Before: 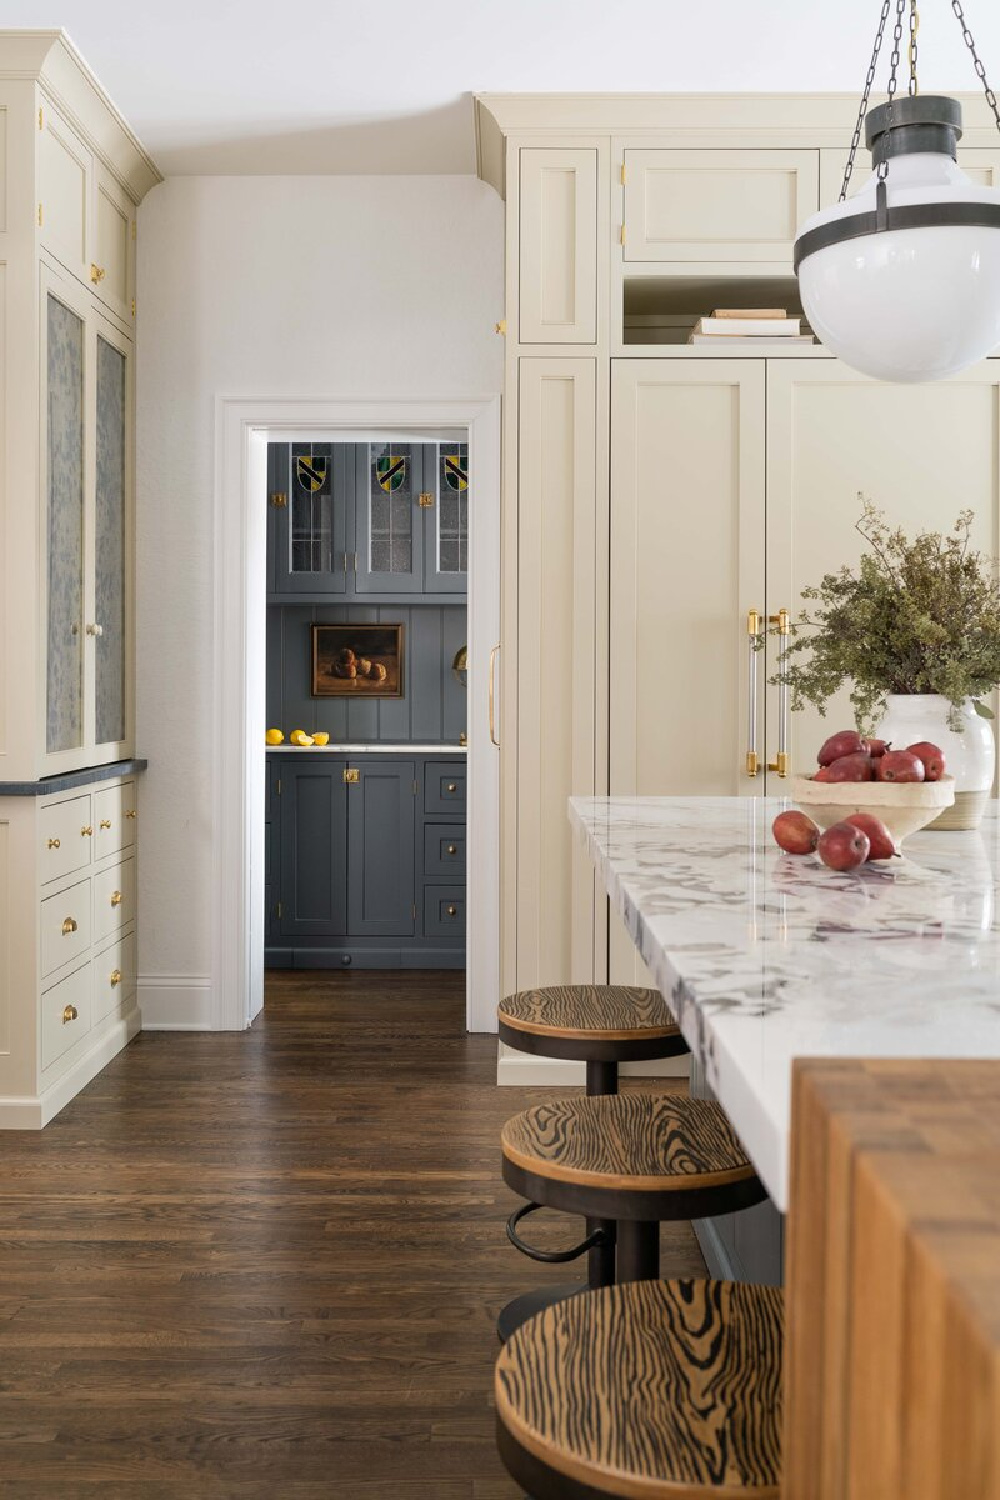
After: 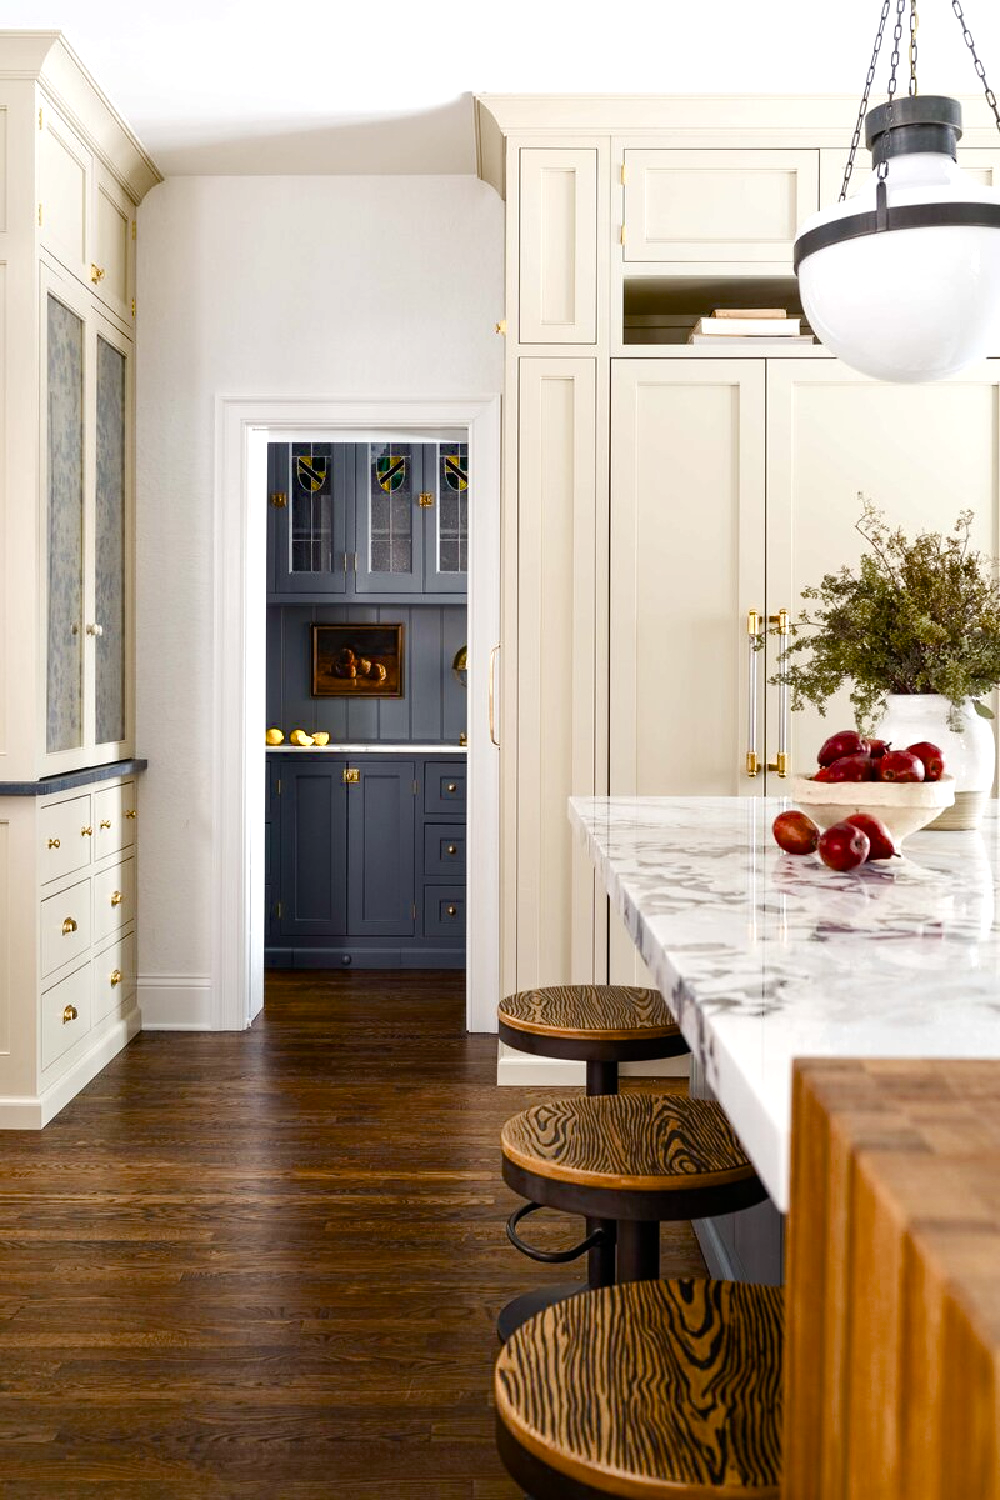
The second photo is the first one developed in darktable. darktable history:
color balance rgb: shadows lift › chroma 3.19%, shadows lift › hue 281.55°, perceptual saturation grading › global saturation 0.811%, perceptual saturation grading › highlights -29.478%, perceptual saturation grading › mid-tones 30.151%, perceptual saturation grading › shadows 60.066%, perceptual brilliance grading › highlights 7.004%, perceptual brilliance grading › mid-tones 17.881%, perceptual brilliance grading › shadows -5.265%, global vibrance 9.637%, contrast 15.622%, saturation formula JzAzBz (2021)
